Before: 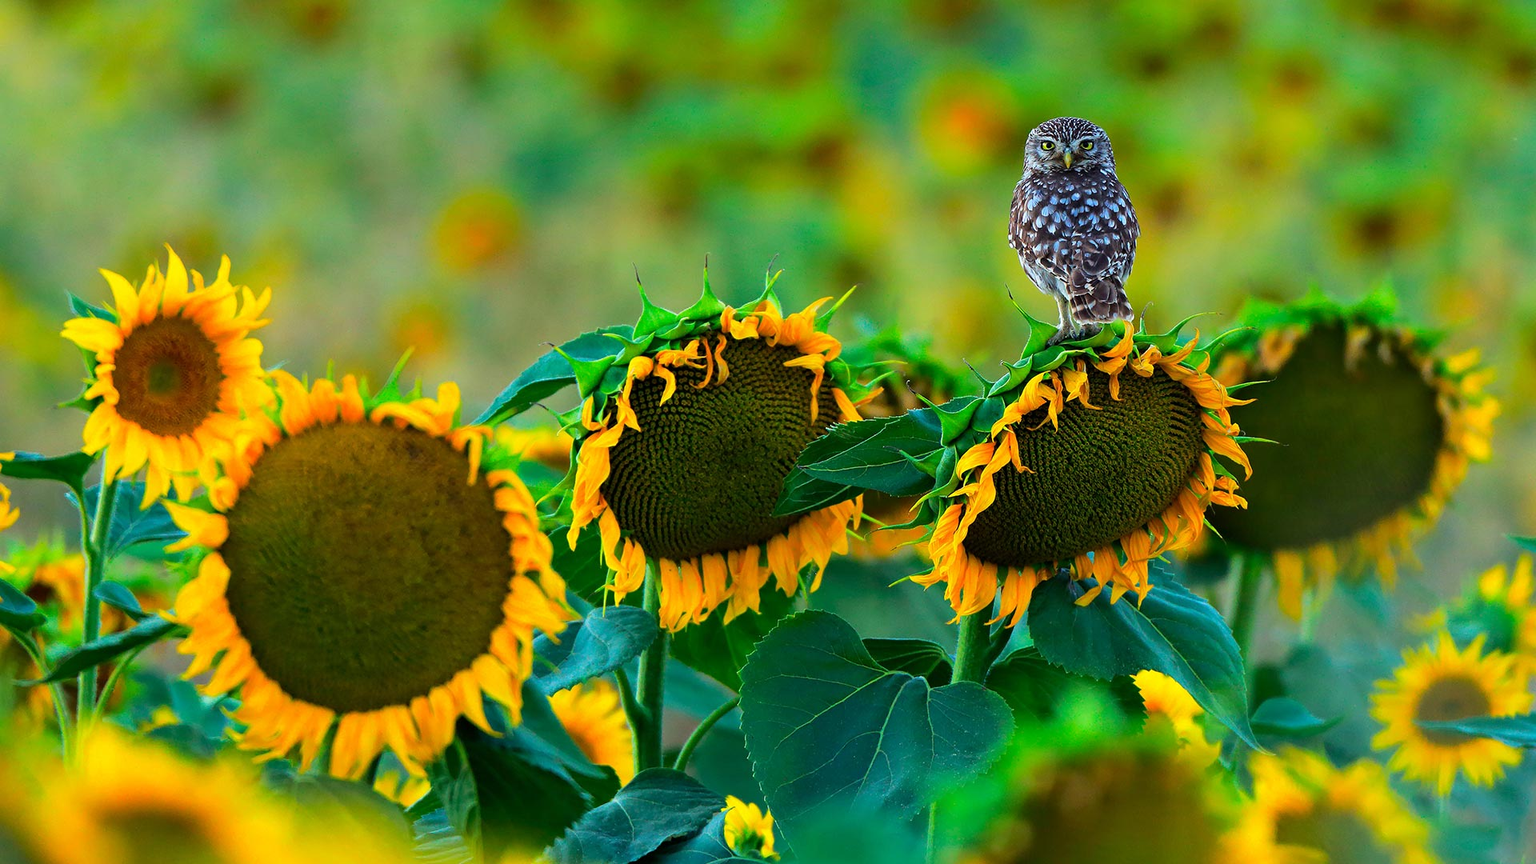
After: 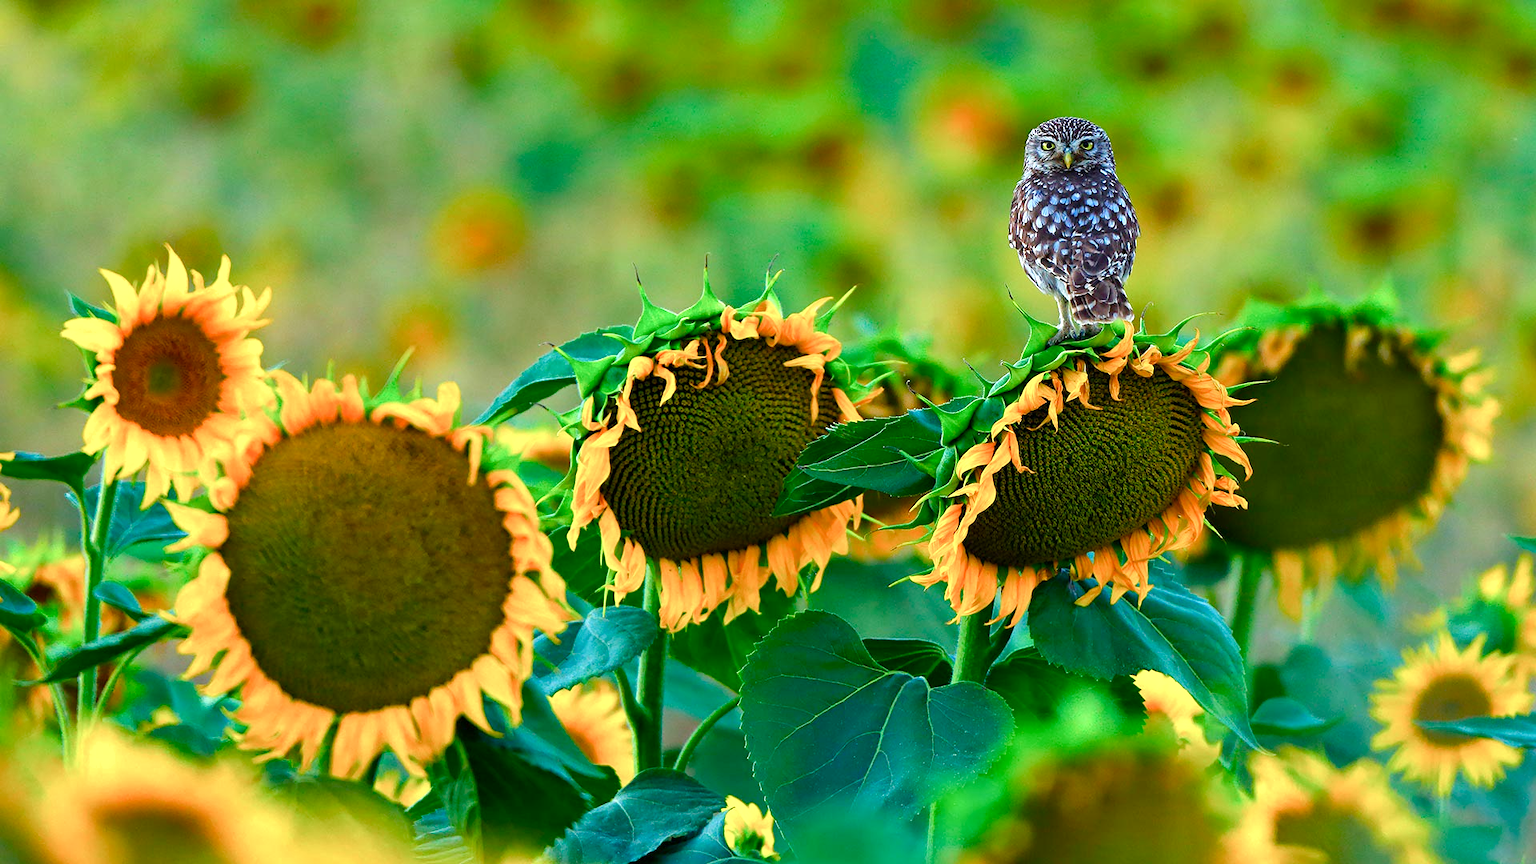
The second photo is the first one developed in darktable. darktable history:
white balance: emerald 1
color balance rgb: perceptual saturation grading › global saturation 20%, perceptual saturation grading › highlights -50%, perceptual saturation grading › shadows 30%, perceptual brilliance grading › global brilliance 10%, perceptual brilliance grading › shadows 15%
shadows and highlights: soften with gaussian
